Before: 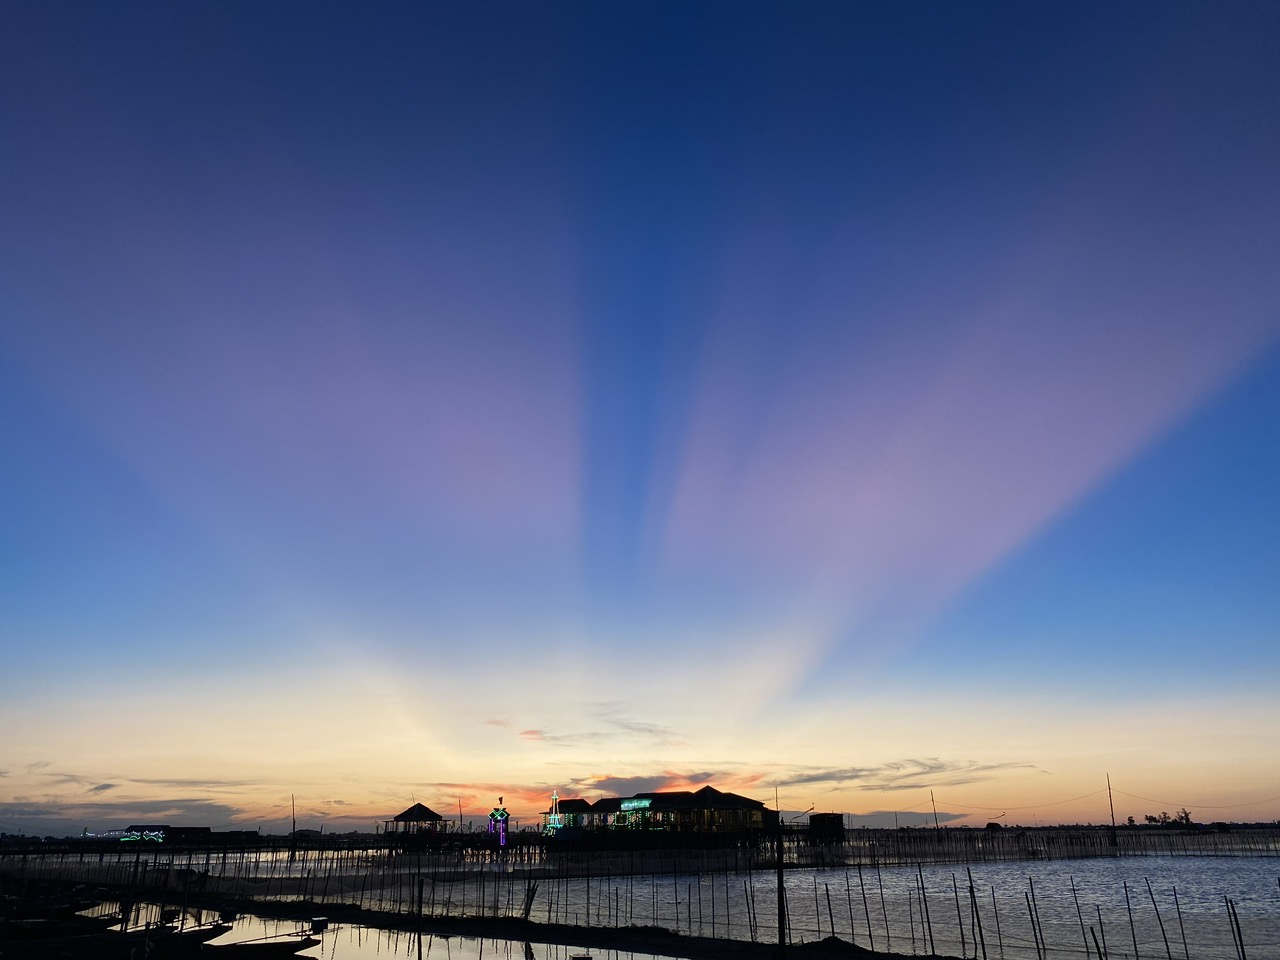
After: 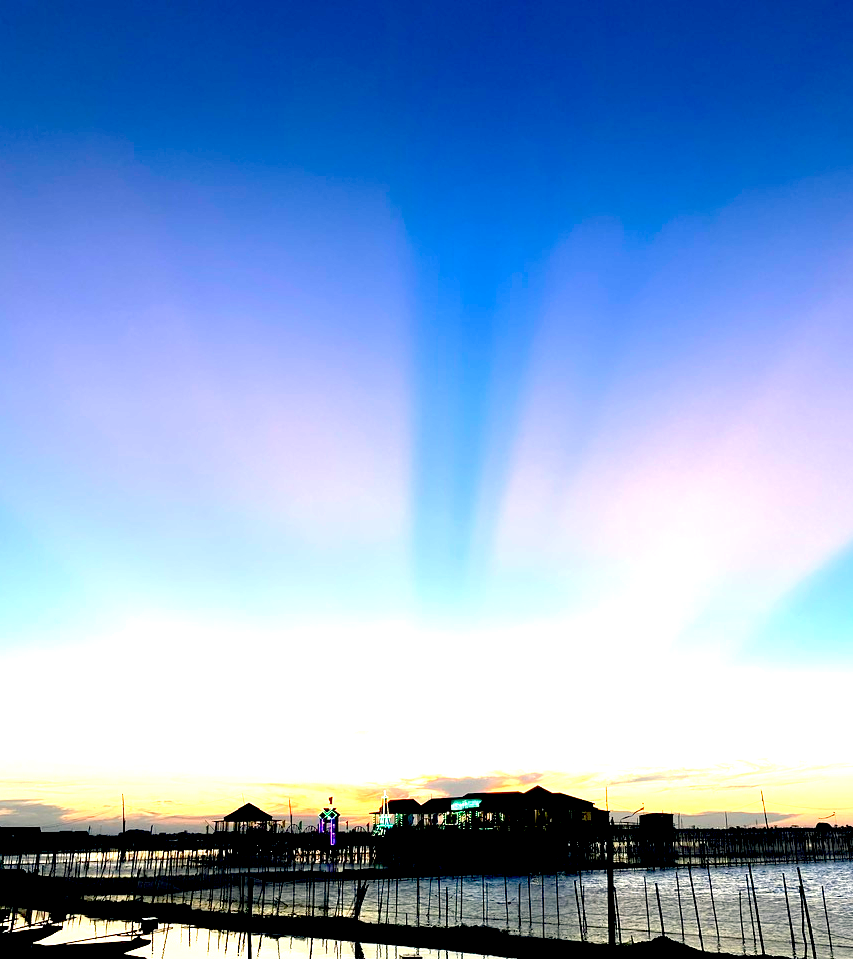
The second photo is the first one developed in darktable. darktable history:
exposure: black level correction 0.016, exposure 1.774 EV, compensate highlight preservation false
tone equalizer: on, module defaults
crop and rotate: left 13.342%, right 19.991%
color correction: highlights a* -0.482, highlights b* 9.48, shadows a* -9.48, shadows b* 0.803
